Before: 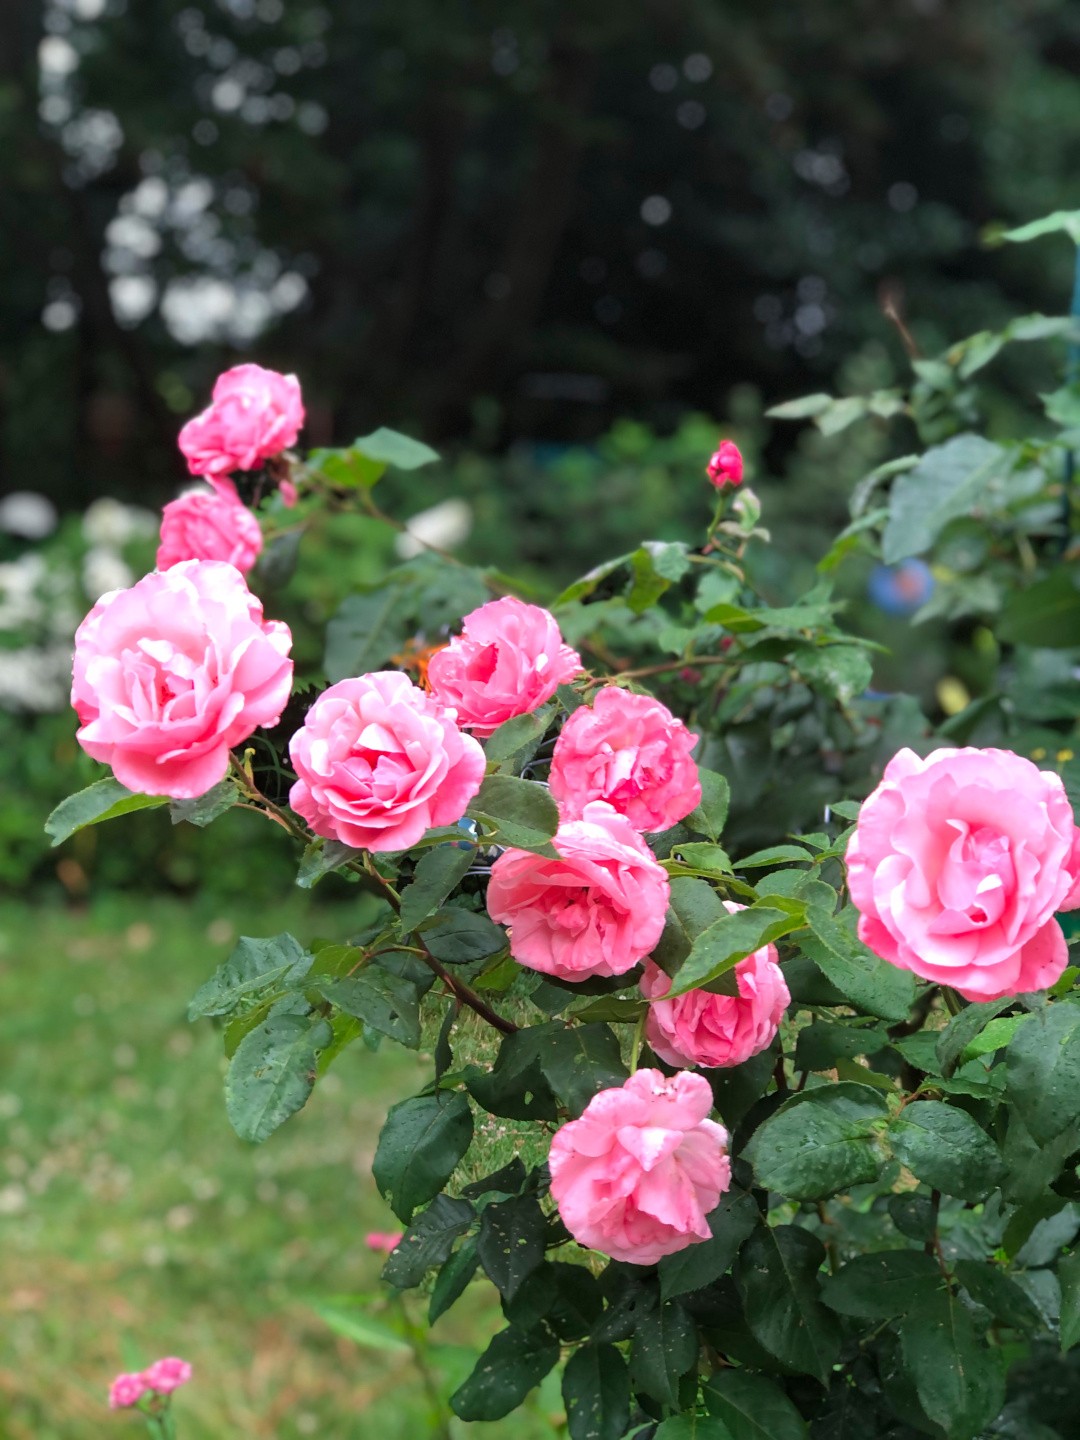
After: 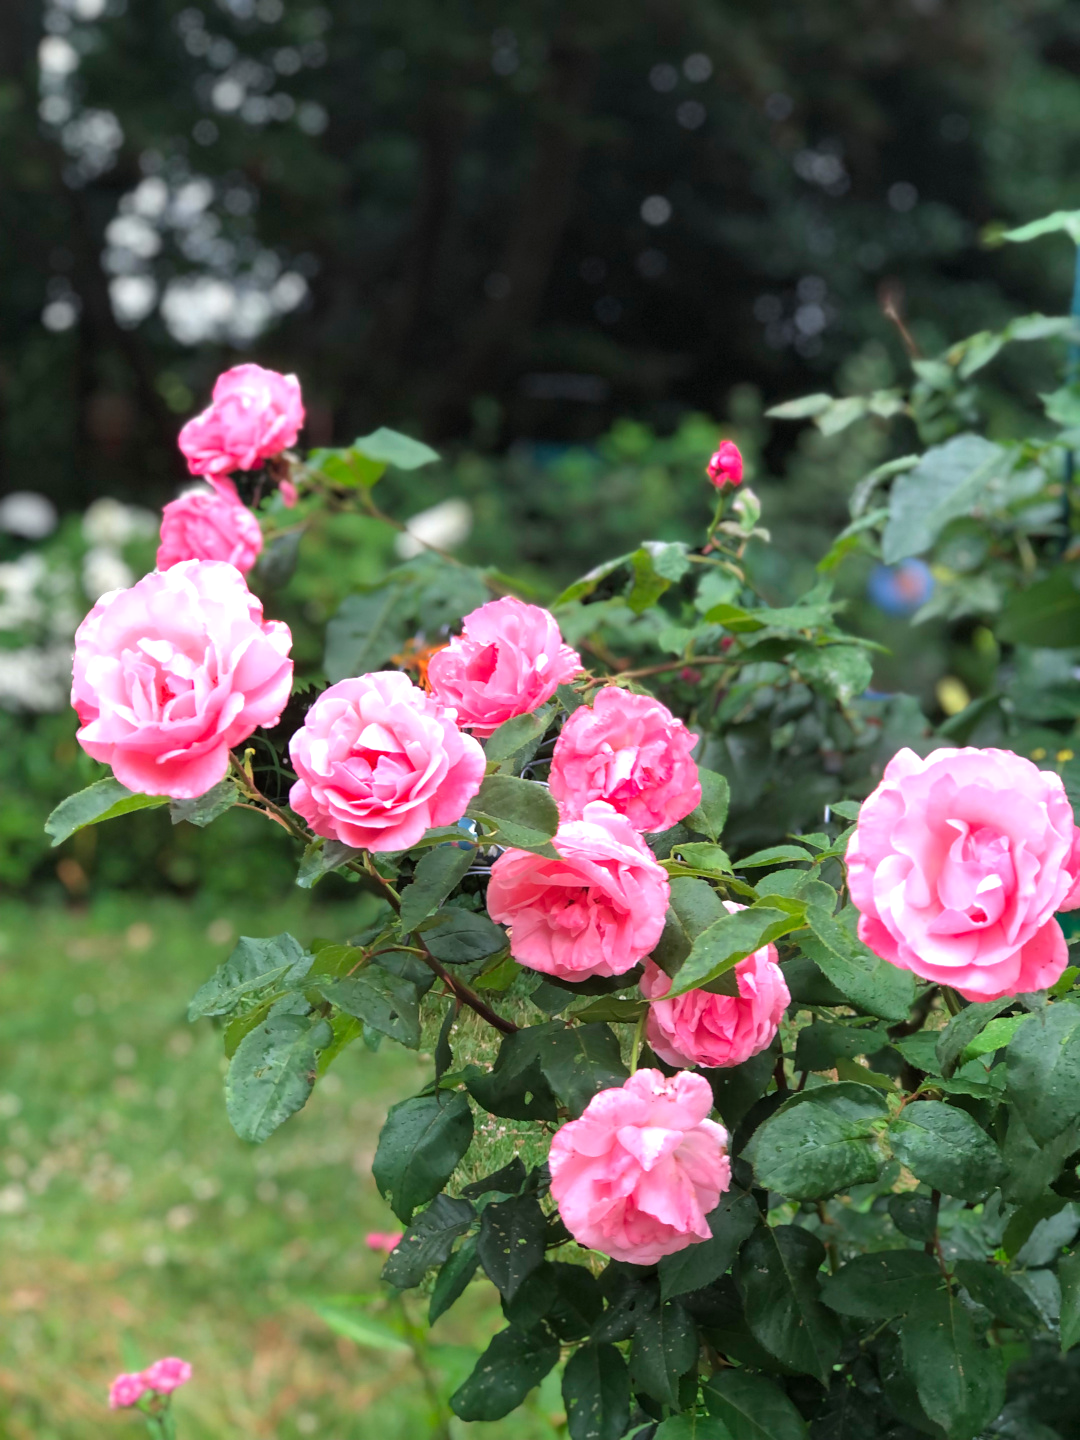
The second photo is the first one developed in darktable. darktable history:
exposure: exposure 0.234 EV, compensate highlight preservation false
